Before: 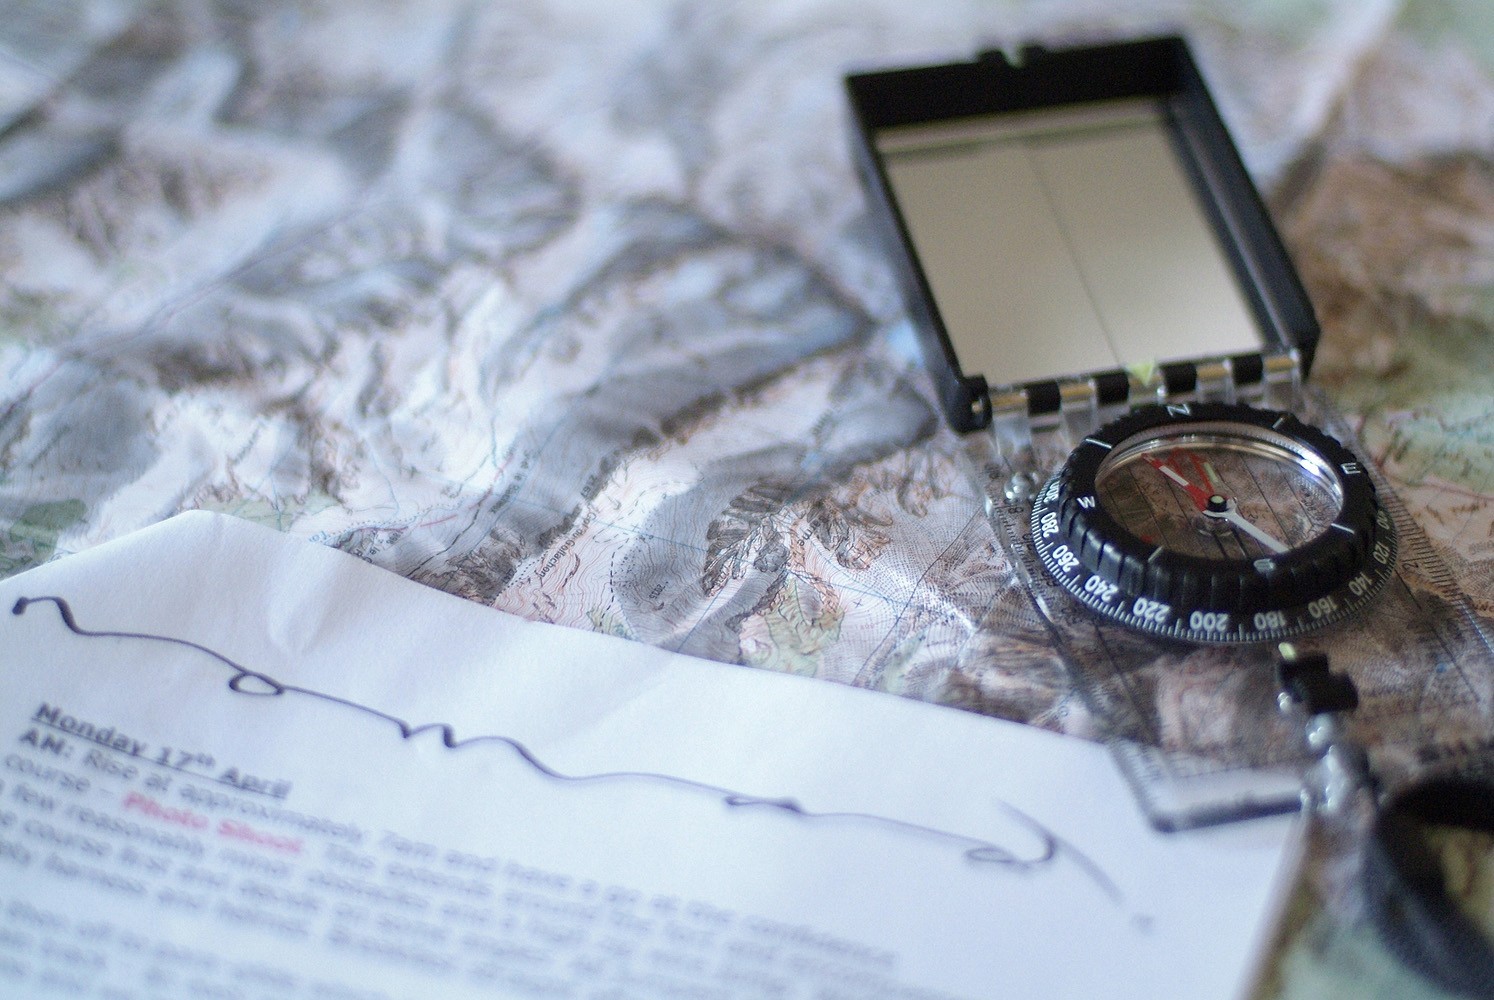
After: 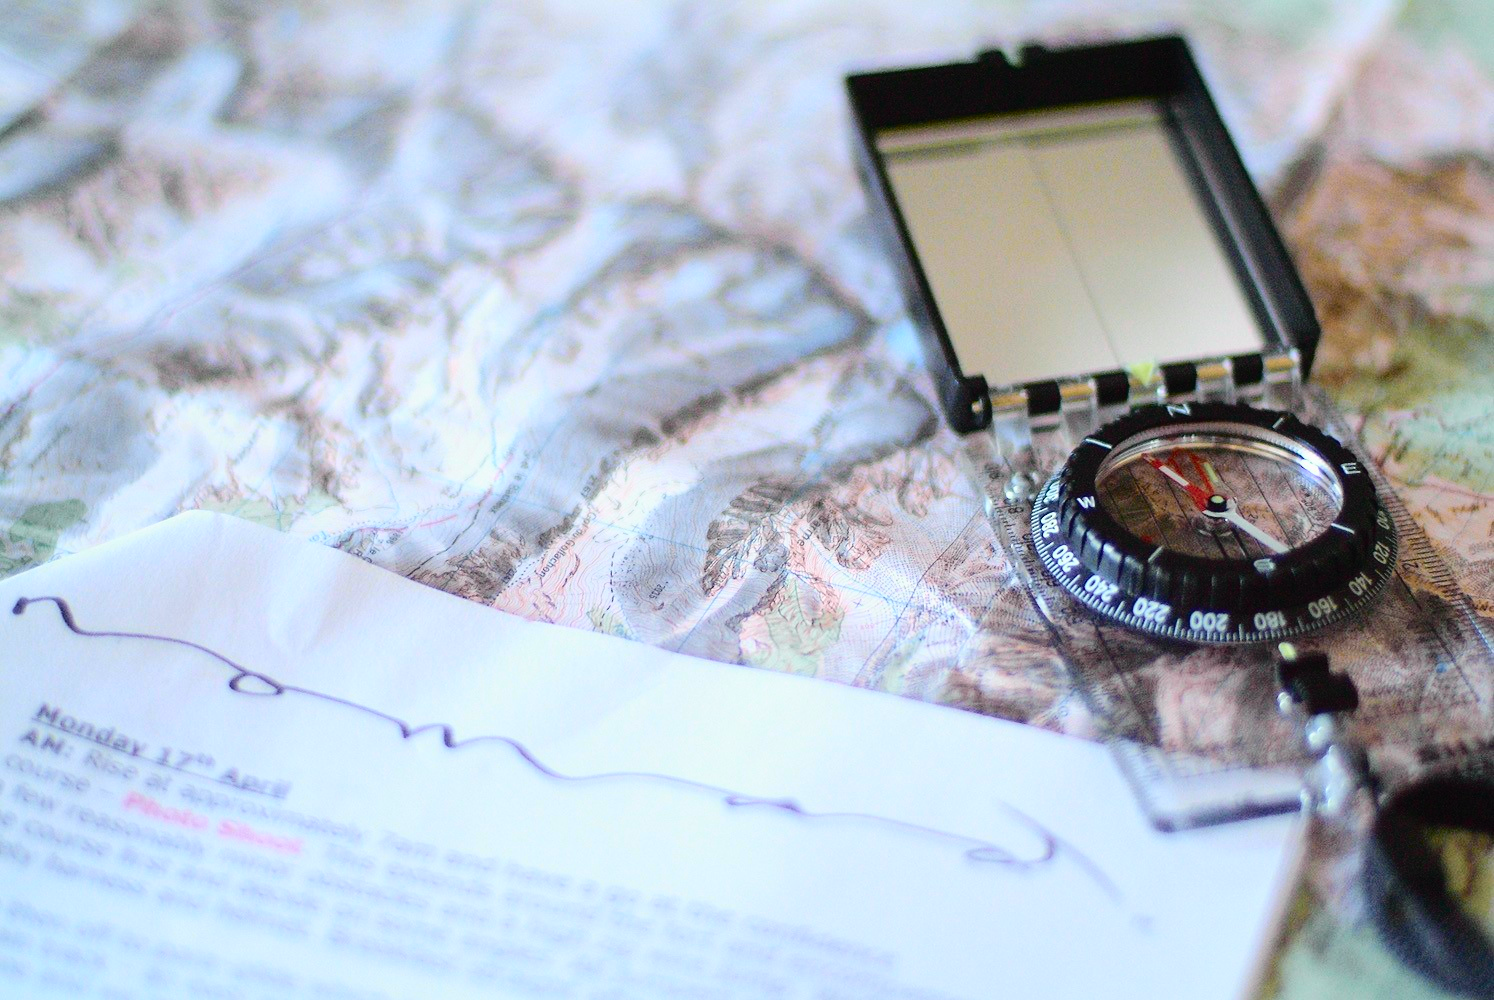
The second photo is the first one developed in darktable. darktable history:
tone curve: curves: ch0 [(0, 0.014) (0.12, 0.096) (0.386, 0.49) (0.54, 0.684) (0.751, 0.855) (0.89, 0.943) (0.998, 0.989)]; ch1 [(0, 0) (0.133, 0.099) (0.437, 0.41) (0.5, 0.5) (0.517, 0.536) (0.548, 0.575) (0.582, 0.631) (0.627, 0.688) (0.836, 0.868) (1, 1)]; ch2 [(0, 0) (0.374, 0.341) (0.456, 0.443) (0.478, 0.49) (0.501, 0.5) (0.528, 0.538) (0.55, 0.6) (0.572, 0.63) (0.702, 0.765) (1, 1)], color space Lab, independent channels, preserve colors none
